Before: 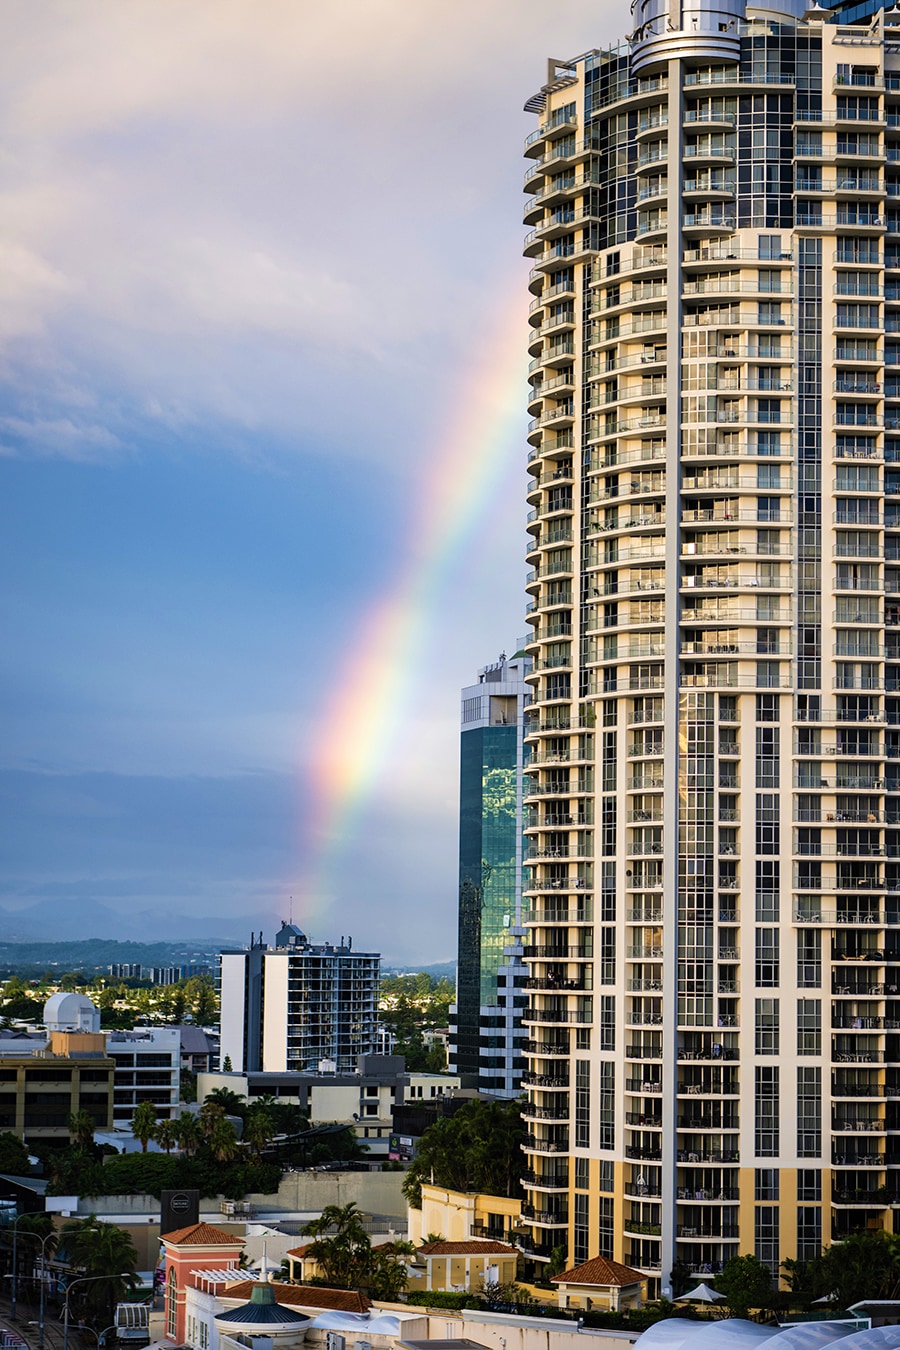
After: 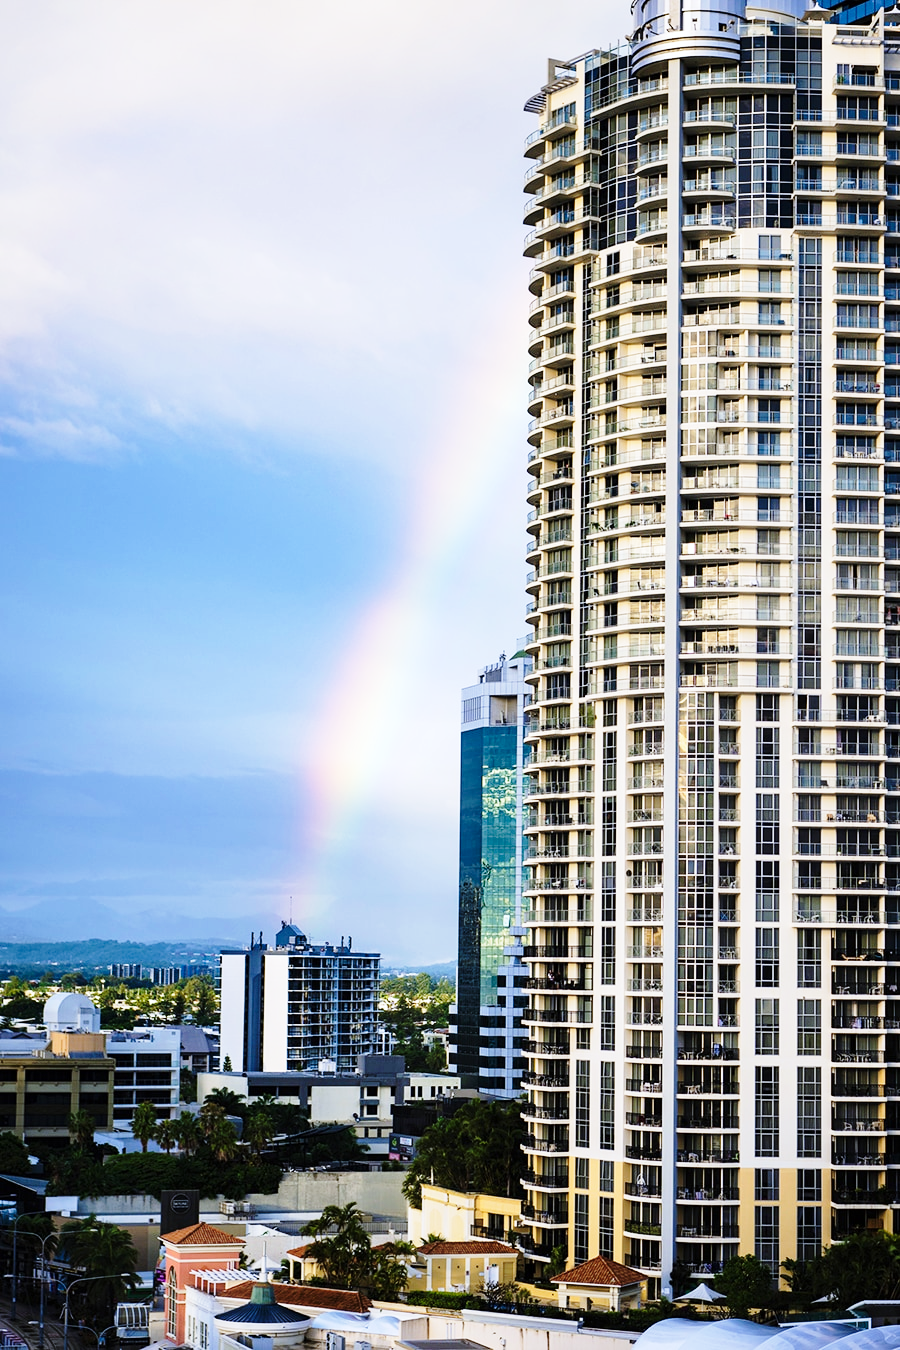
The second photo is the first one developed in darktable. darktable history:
base curve: curves: ch0 [(0, 0) (0.028, 0.03) (0.121, 0.232) (0.46, 0.748) (0.859, 0.968) (1, 1)], preserve colors none
color zones: curves: ch0 [(0, 0.5) (0.143, 0.52) (0.286, 0.5) (0.429, 0.5) (0.571, 0.5) (0.714, 0.5) (0.857, 0.5) (1, 0.5)]; ch1 [(0, 0.489) (0.155, 0.45) (0.286, 0.466) (0.429, 0.5) (0.571, 0.5) (0.714, 0.5) (0.857, 0.5) (1, 0.489)]
white balance: red 0.954, blue 1.079
